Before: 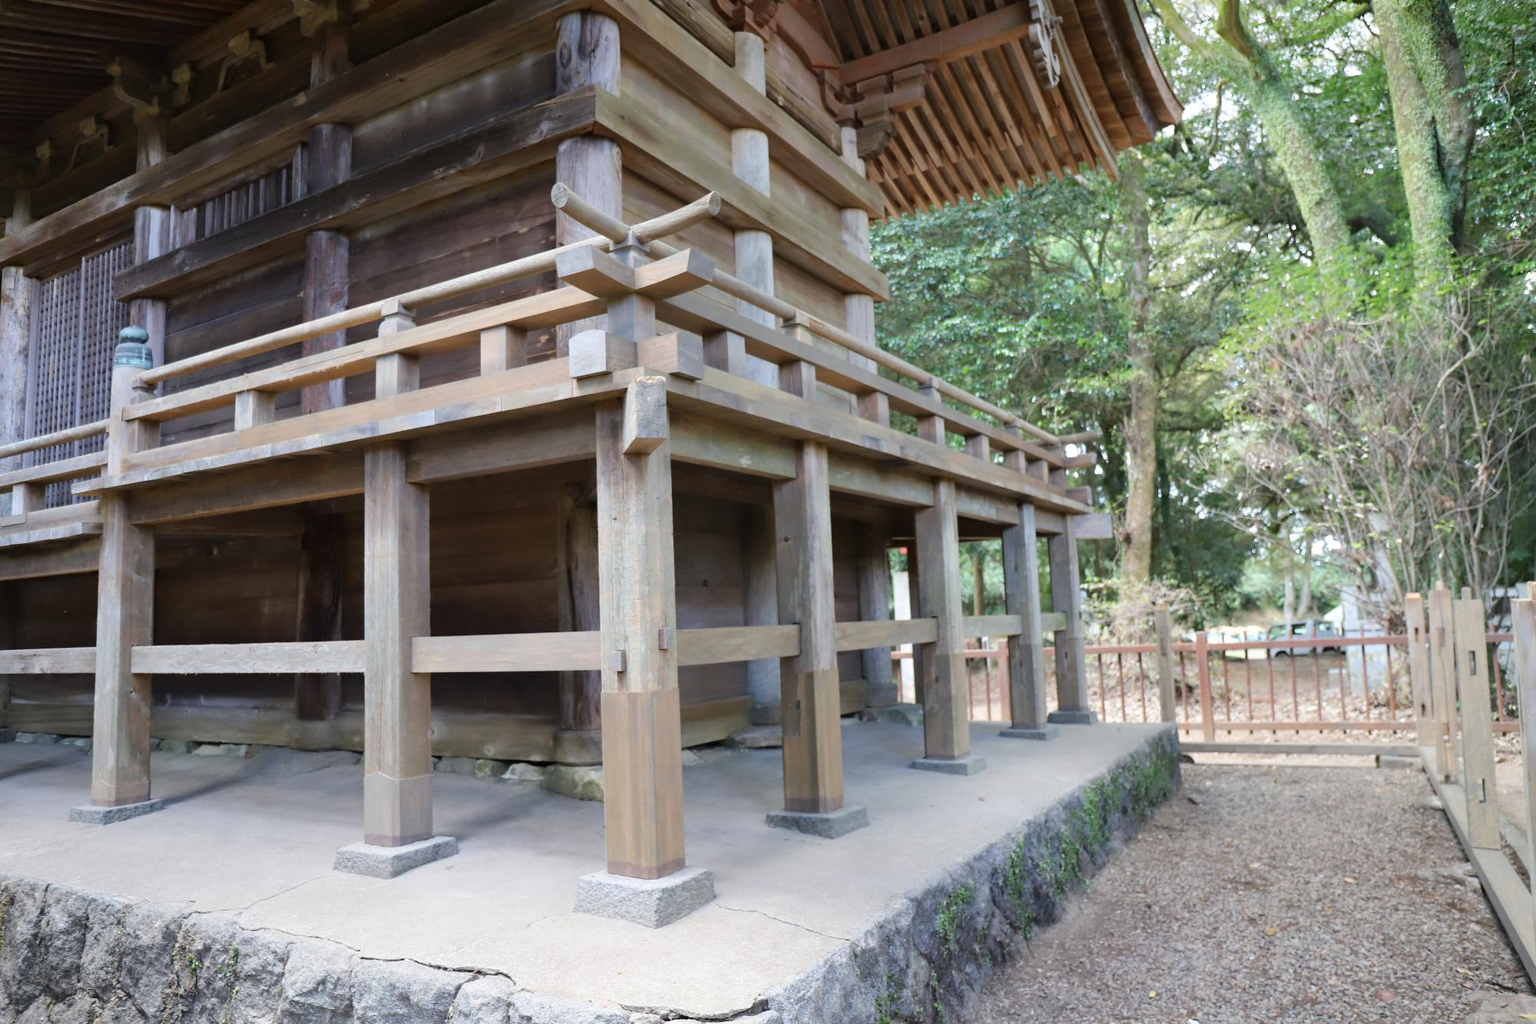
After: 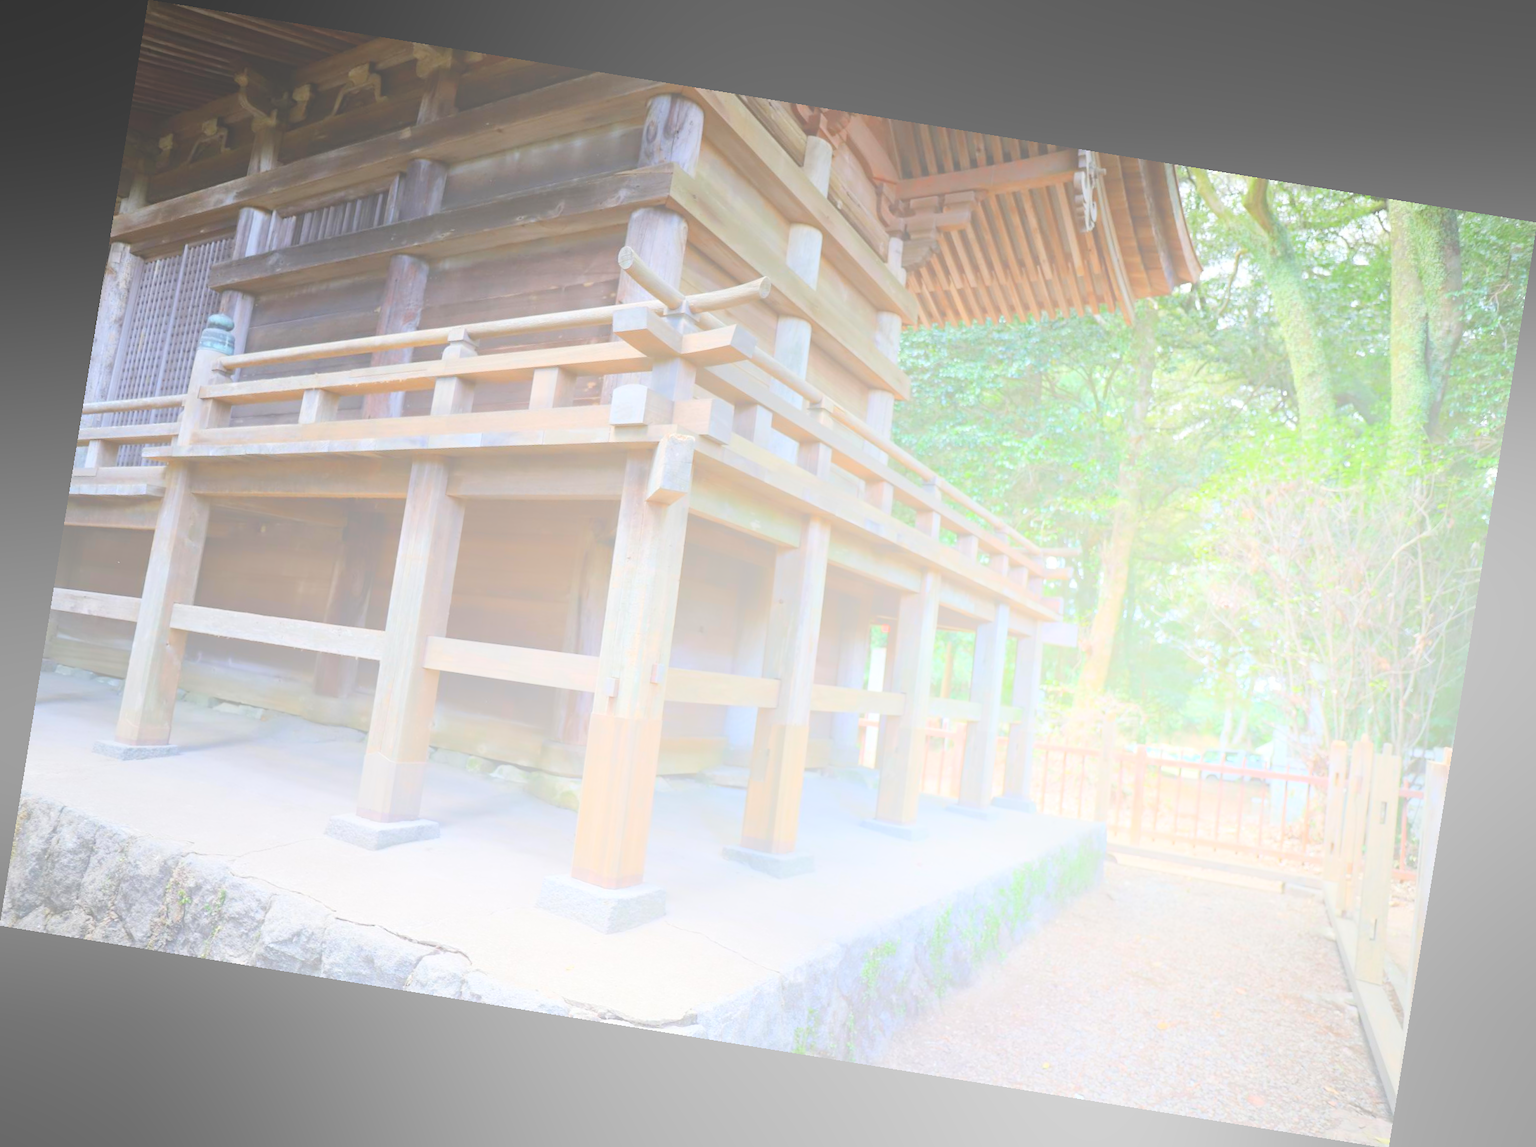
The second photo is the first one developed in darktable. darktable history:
rotate and perspective: rotation 9.12°, automatic cropping off
bloom: size 70%, threshold 25%, strength 70%
